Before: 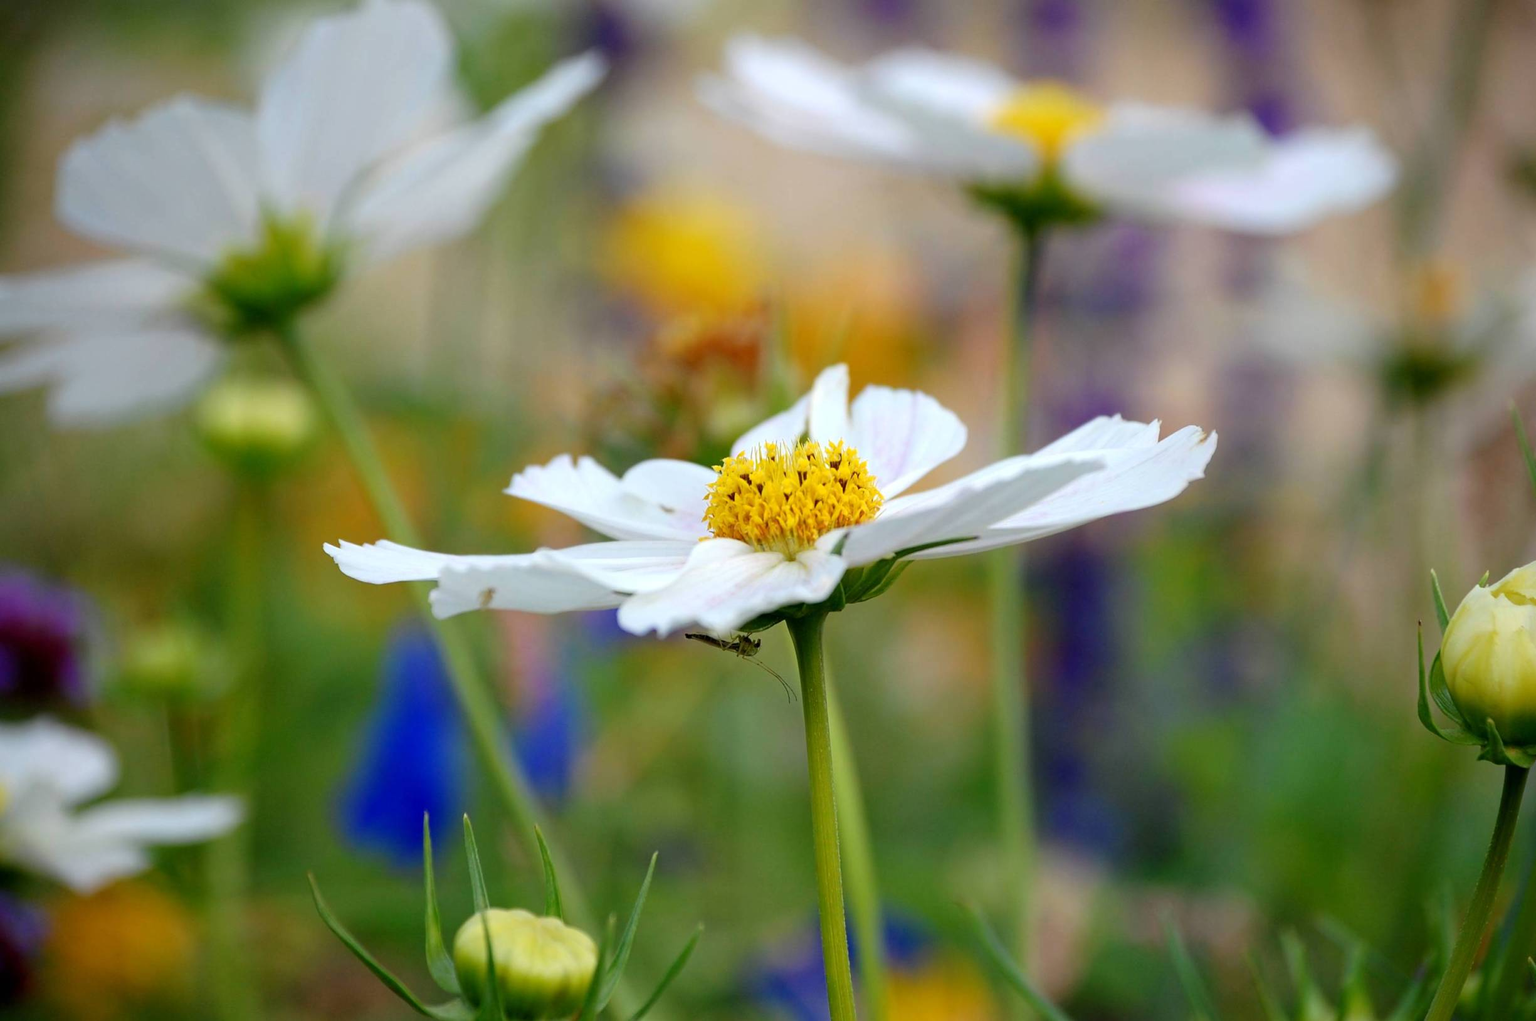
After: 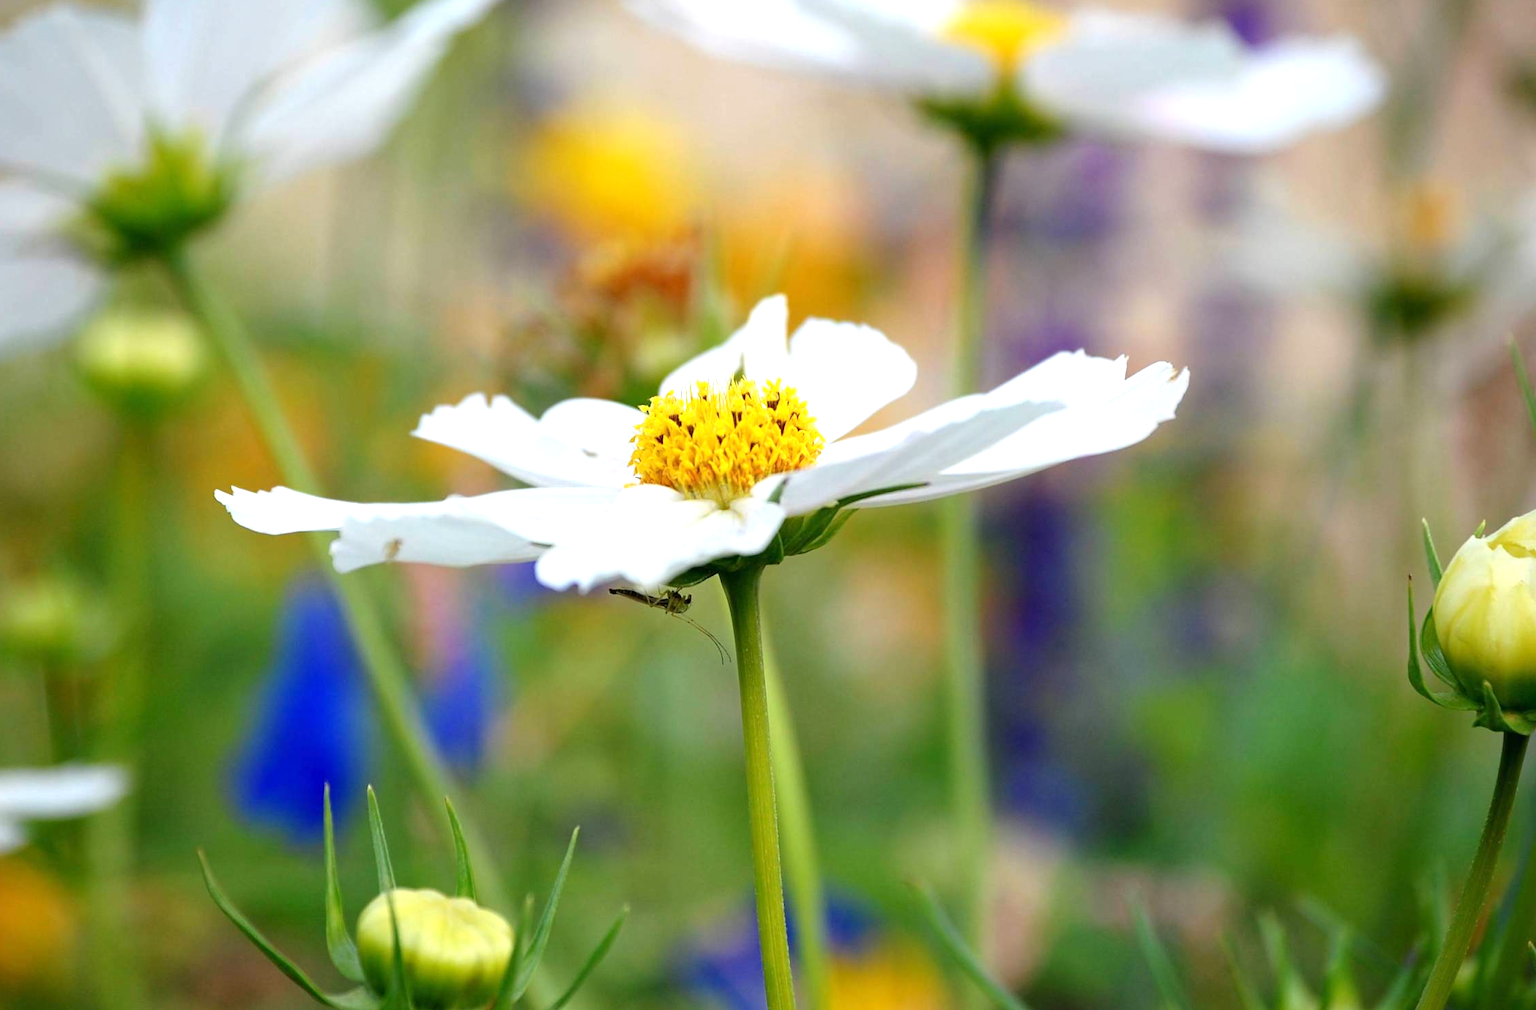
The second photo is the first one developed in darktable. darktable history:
exposure: exposure 0.6 EV, compensate highlight preservation false
crop and rotate: left 8.262%, top 9.226%
